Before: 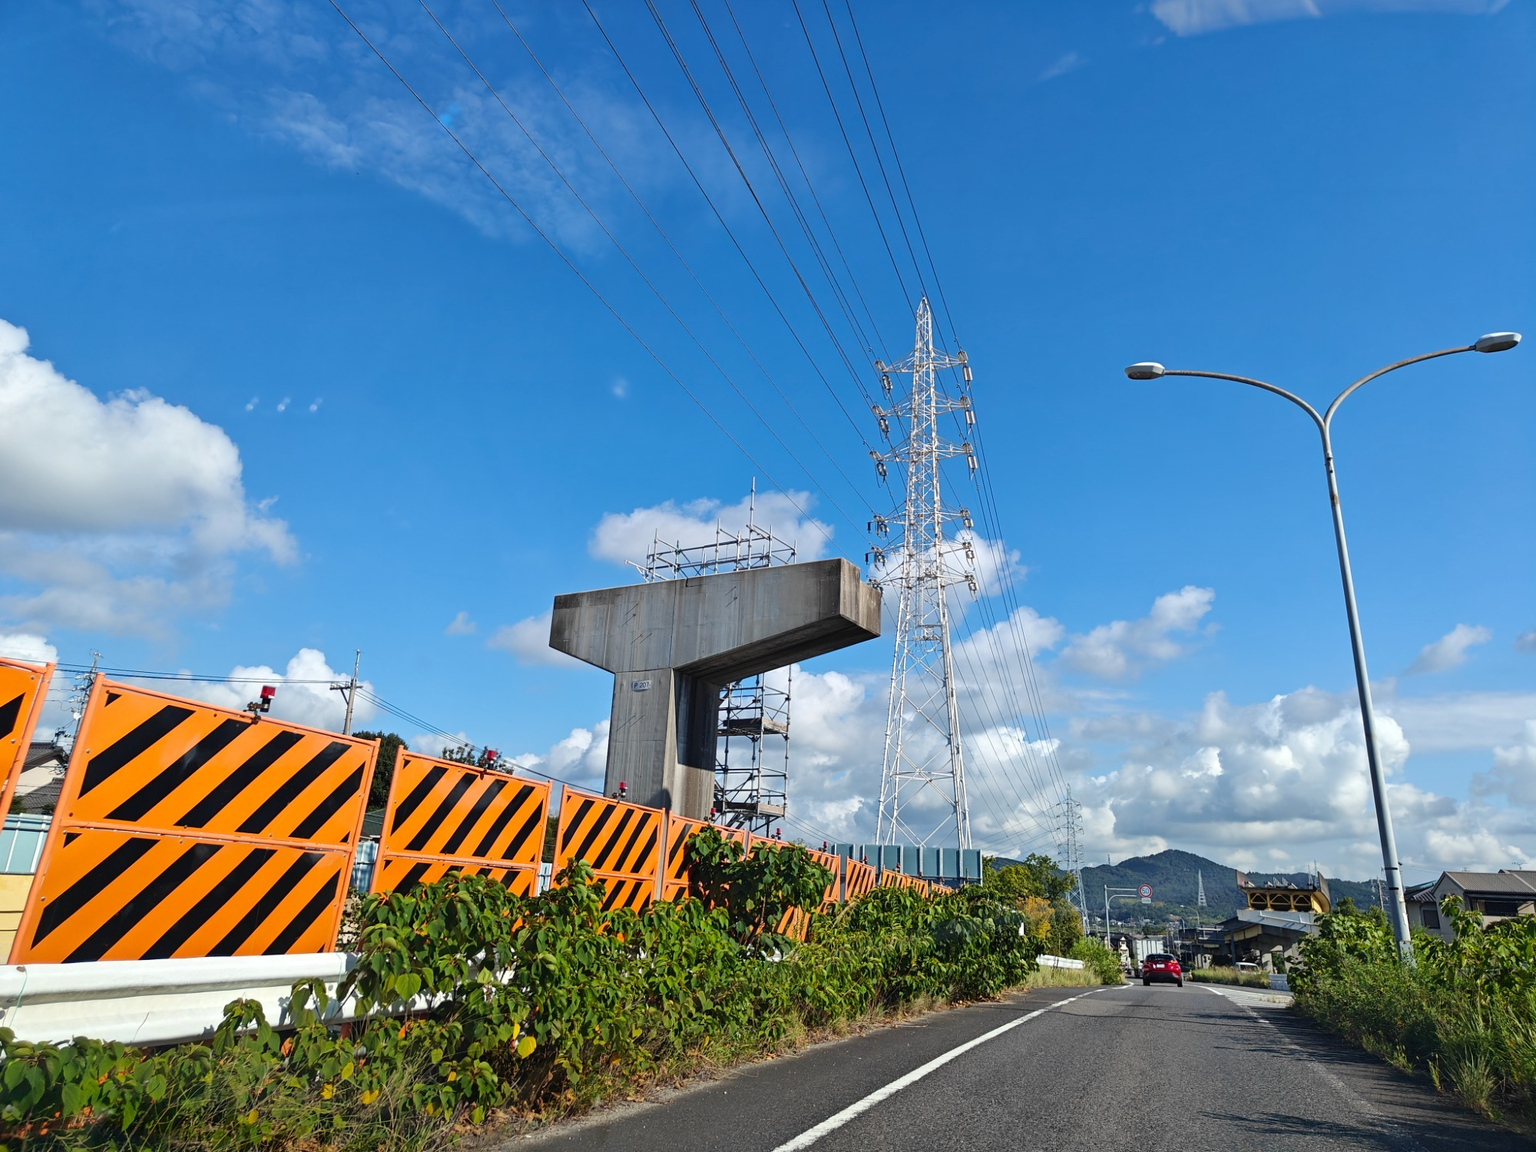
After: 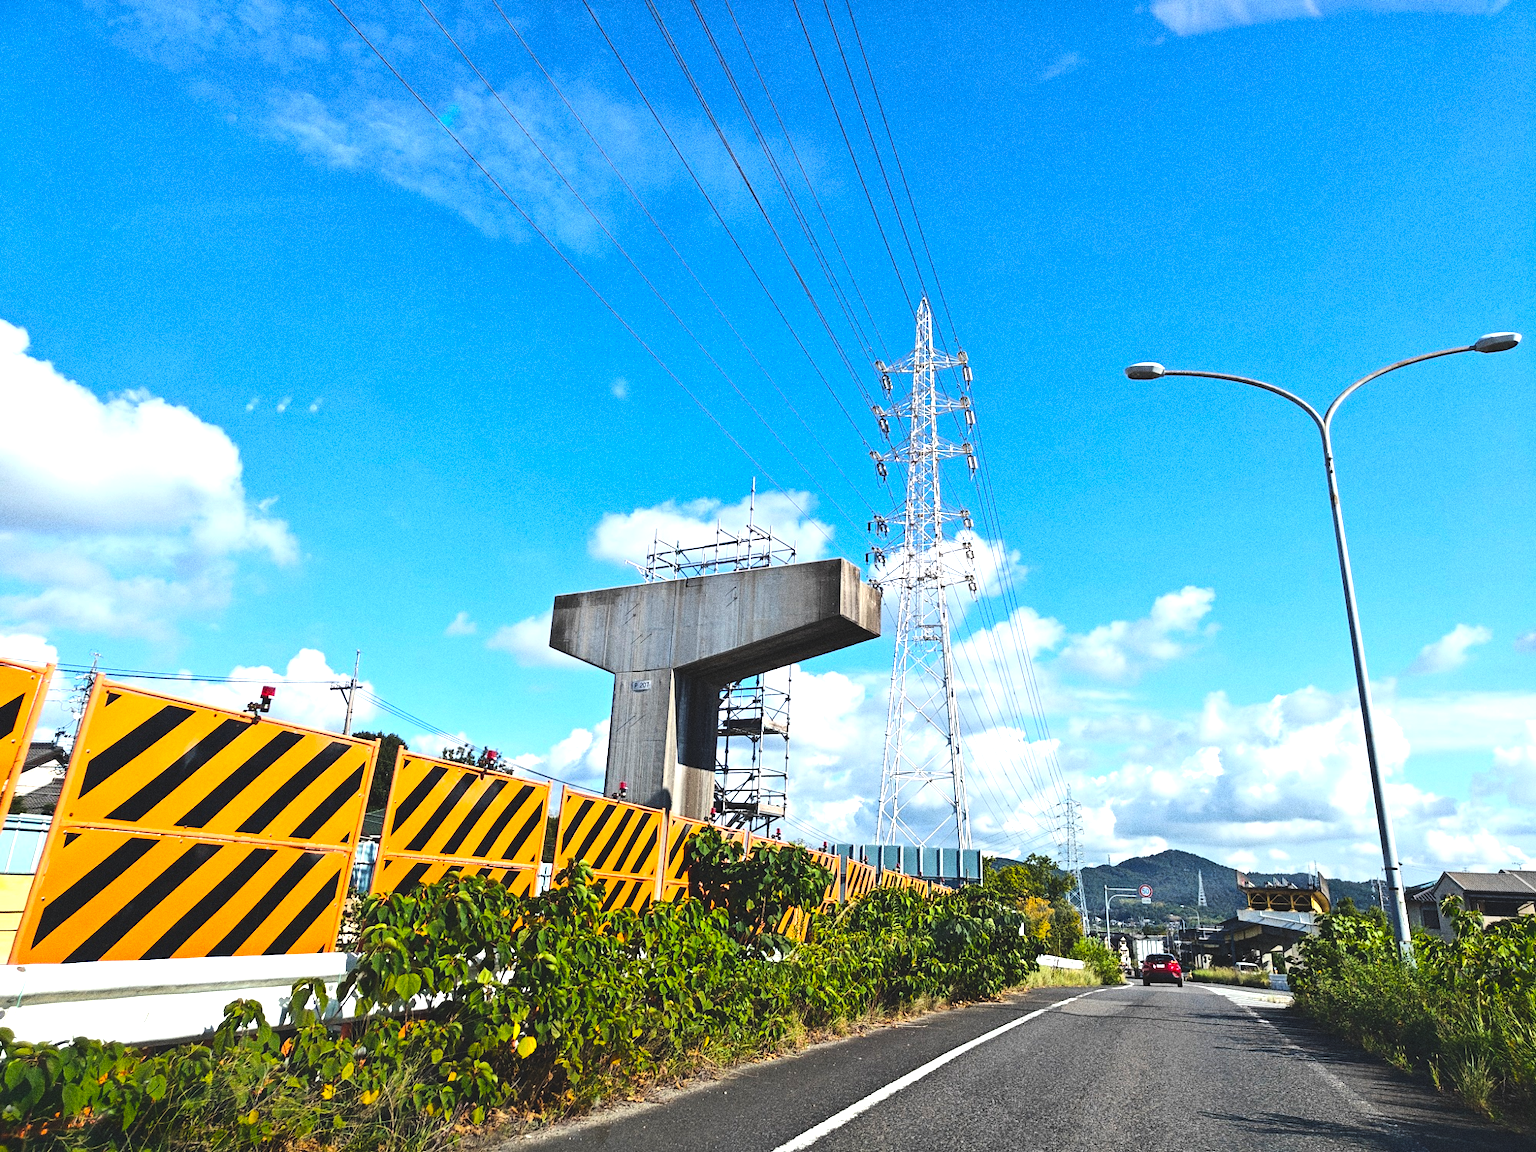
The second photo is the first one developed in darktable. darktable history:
color balance: lift [1.007, 1, 1, 1], gamma [1.097, 1, 1, 1]
color balance rgb: linear chroma grading › global chroma 8.33%, perceptual saturation grading › global saturation 18.52%, global vibrance 7.87%
tone equalizer: -8 EV -1.08 EV, -7 EV -1.01 EV, -6 EV -0.867 EV, -5 EV -0.578 EV, -3 EV 0.578 EV, -2 EV 0.867 EV, -1 EV 1.01 EV, +0 EV 1.08 EV, edges refinement/feathering 500, mask exposure compensation -1.57 EV, preserve details no
grain: coarseness 0.09 ISO, strength 40%
